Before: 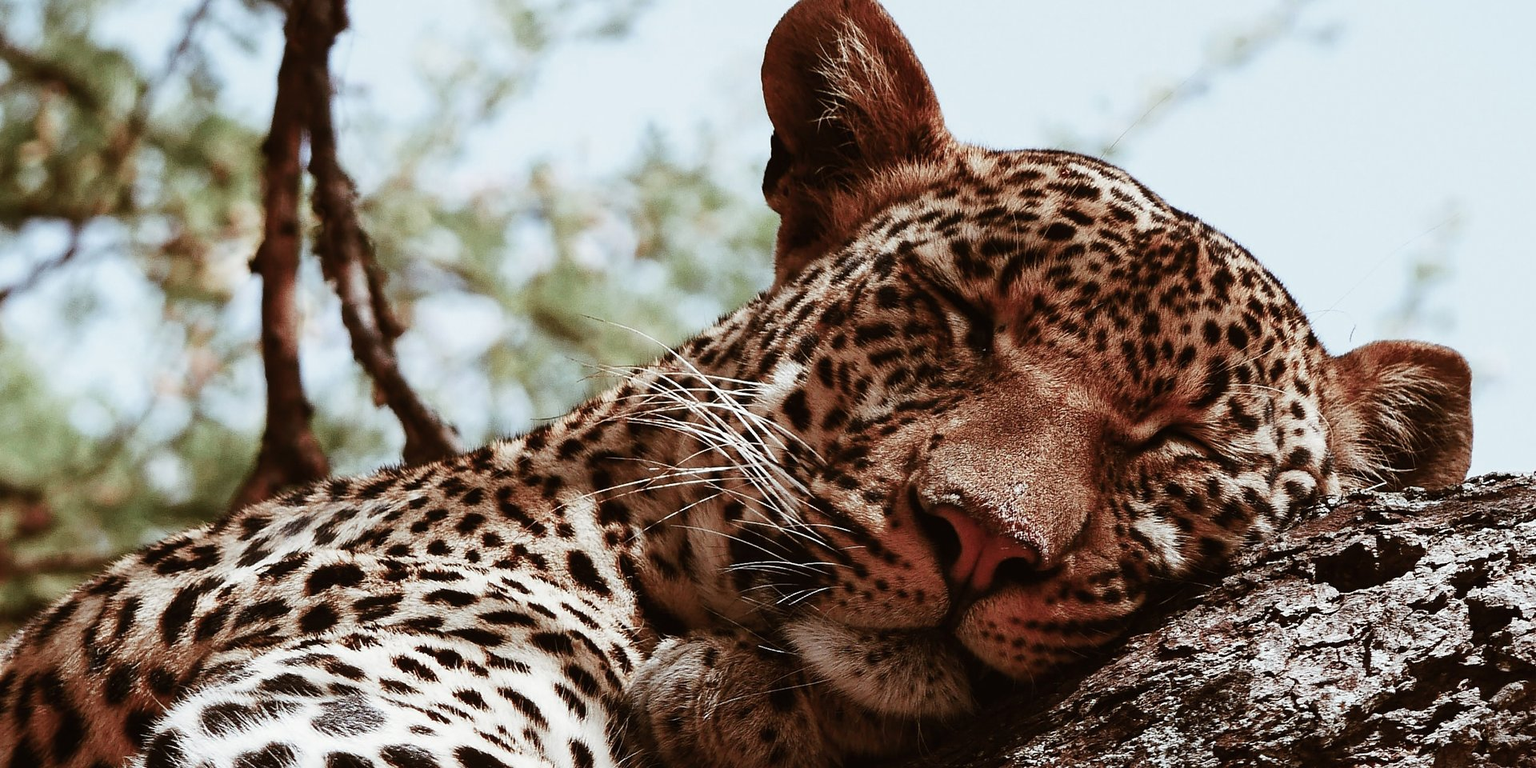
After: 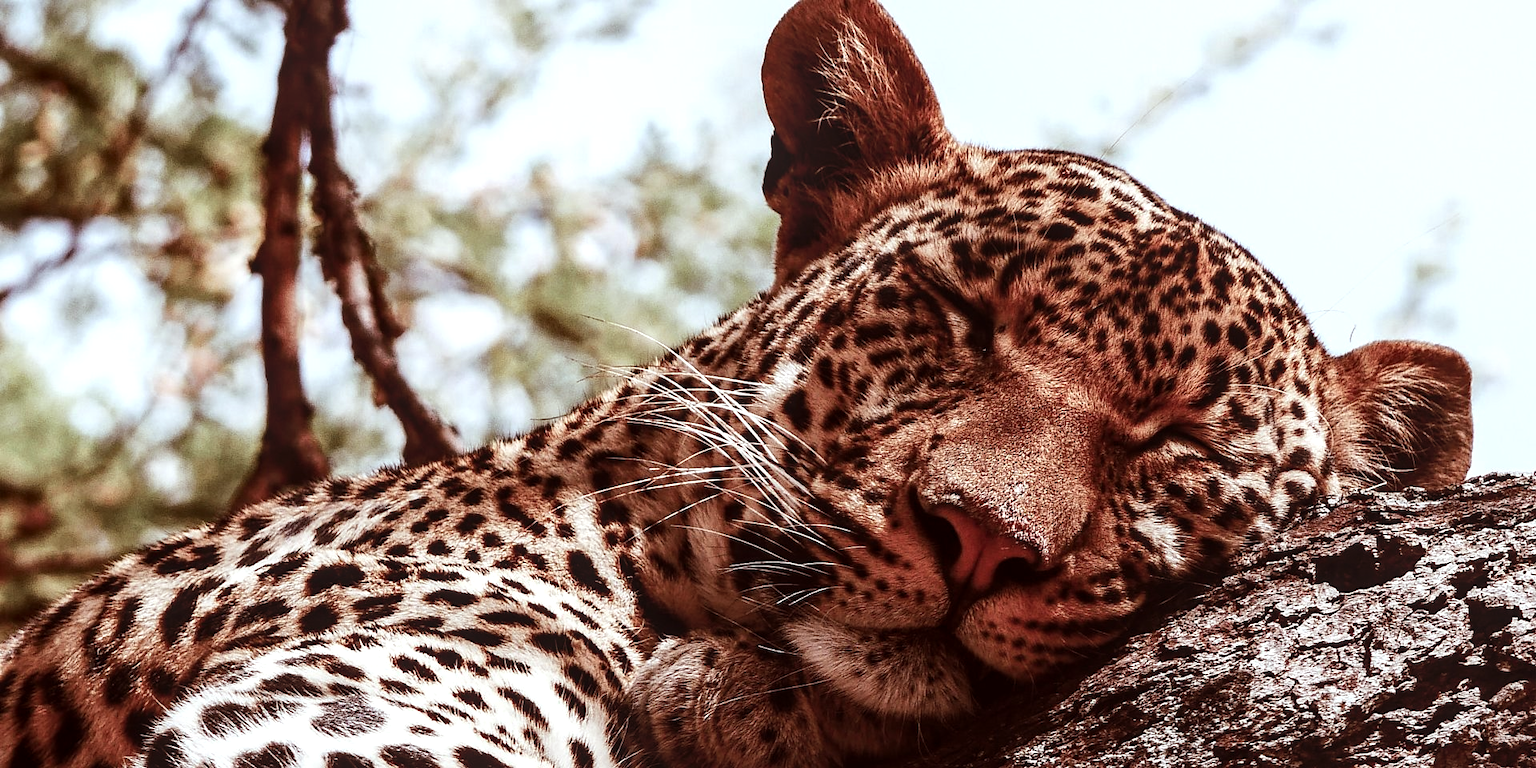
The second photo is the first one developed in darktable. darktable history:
tone equalizer: -8 EV -0.417 EV, -7 EV -0.389 EV, -6 EV -0.333 EV, -5 EV -0.222 EV, -3 EV 0.222 EV, -2 EV 0.333 EV, -1 EV 0.389 EV, +0 EV 0.417 EV, edges refinement/feathering 500, mask exposure compensation -1.57 EV, preserve details no
color balance rgb: perceptual saturation grading › global saturation -1%
local contrast: on, module defaults
rgb levels: mode RGB, independent channels, levels [[0, 0.474, 1], [0, 0.5, 1], [0, 0.5, 1]]
